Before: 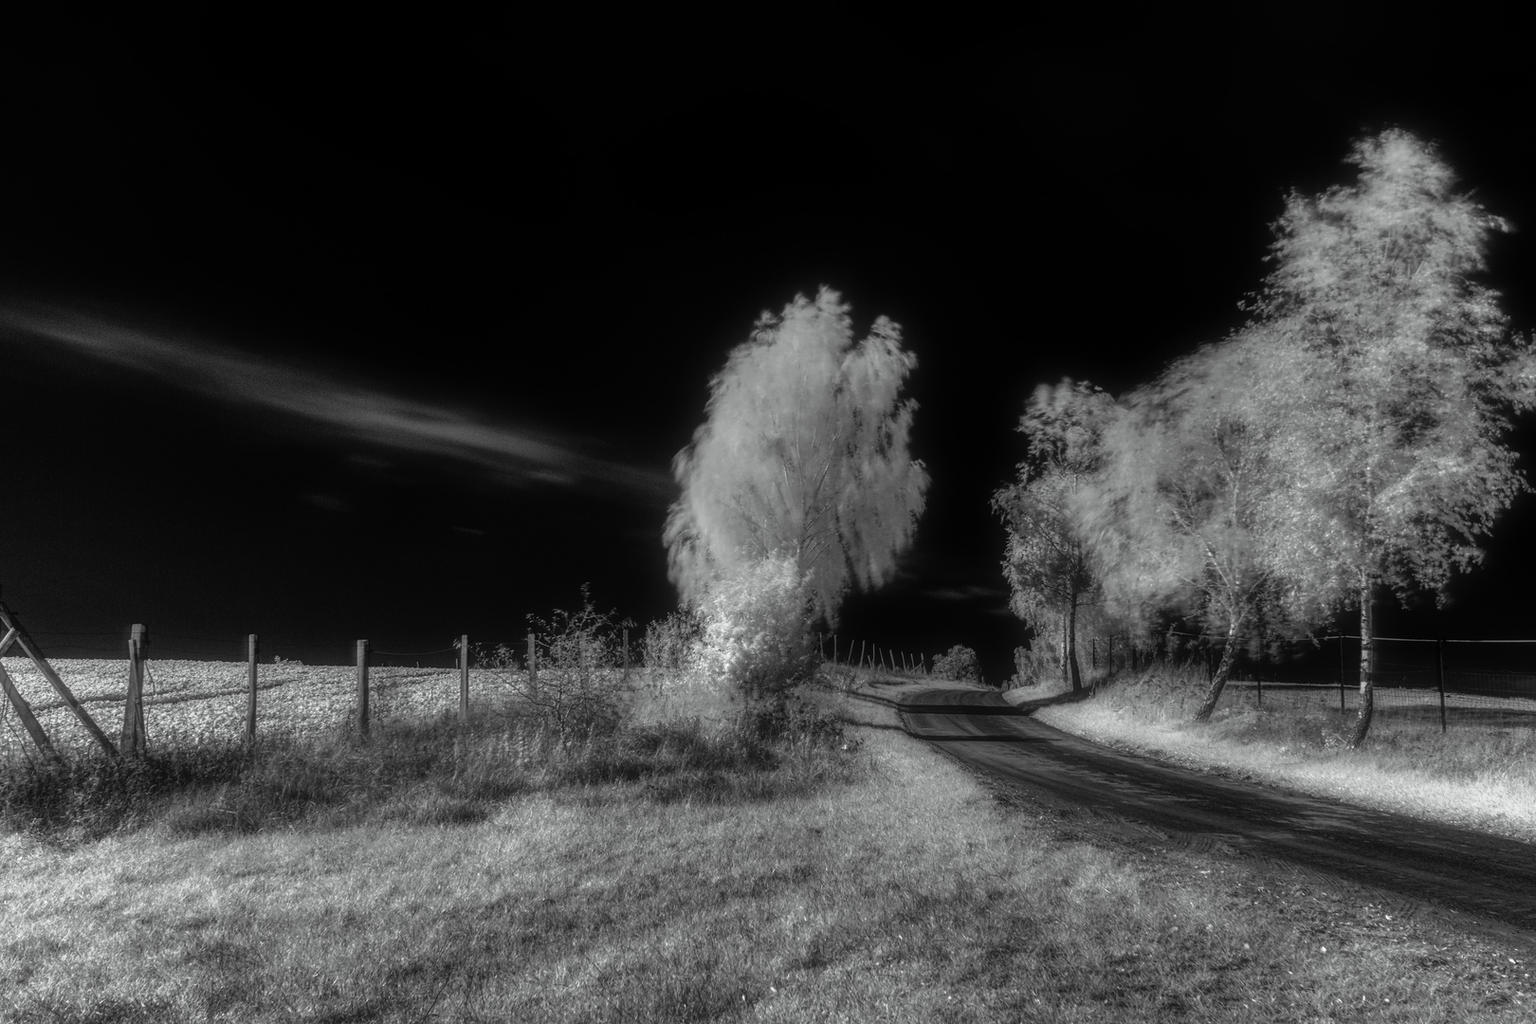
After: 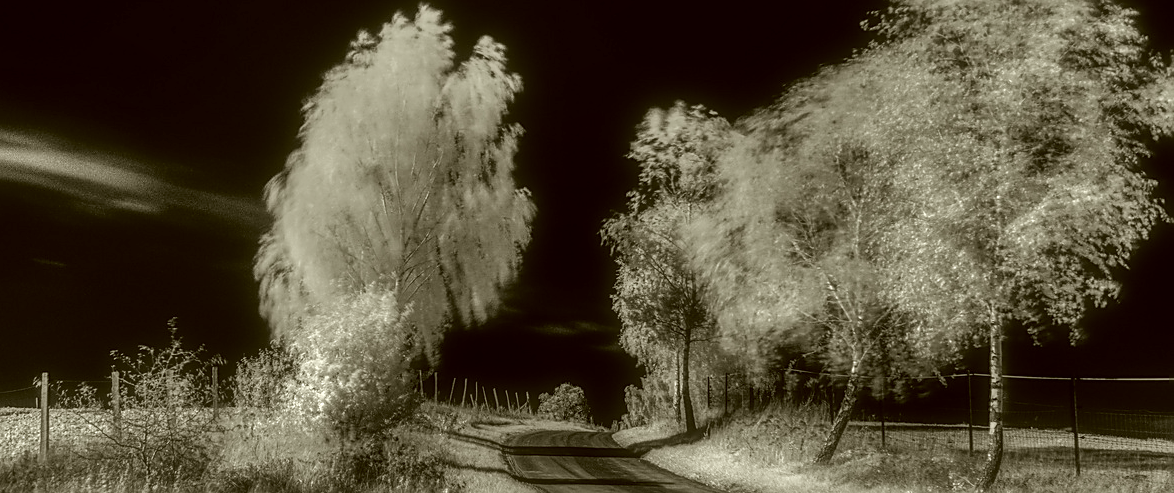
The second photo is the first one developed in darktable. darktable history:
contrast brightness saturation: saturation 0.098
sharpen: on, module defaults
crop and rotate: left 27.498%, top 27.571%, bottom 26.76%
color correction: highlights a* -1.58, highlights b* 10.55, shadows a* 0.436, shadows b* 19.57
shadows and highlights: soften with gaussian
local contrast: on, module defaults
haze removal: strength -0.047, compatibility mode true, adaptive false
